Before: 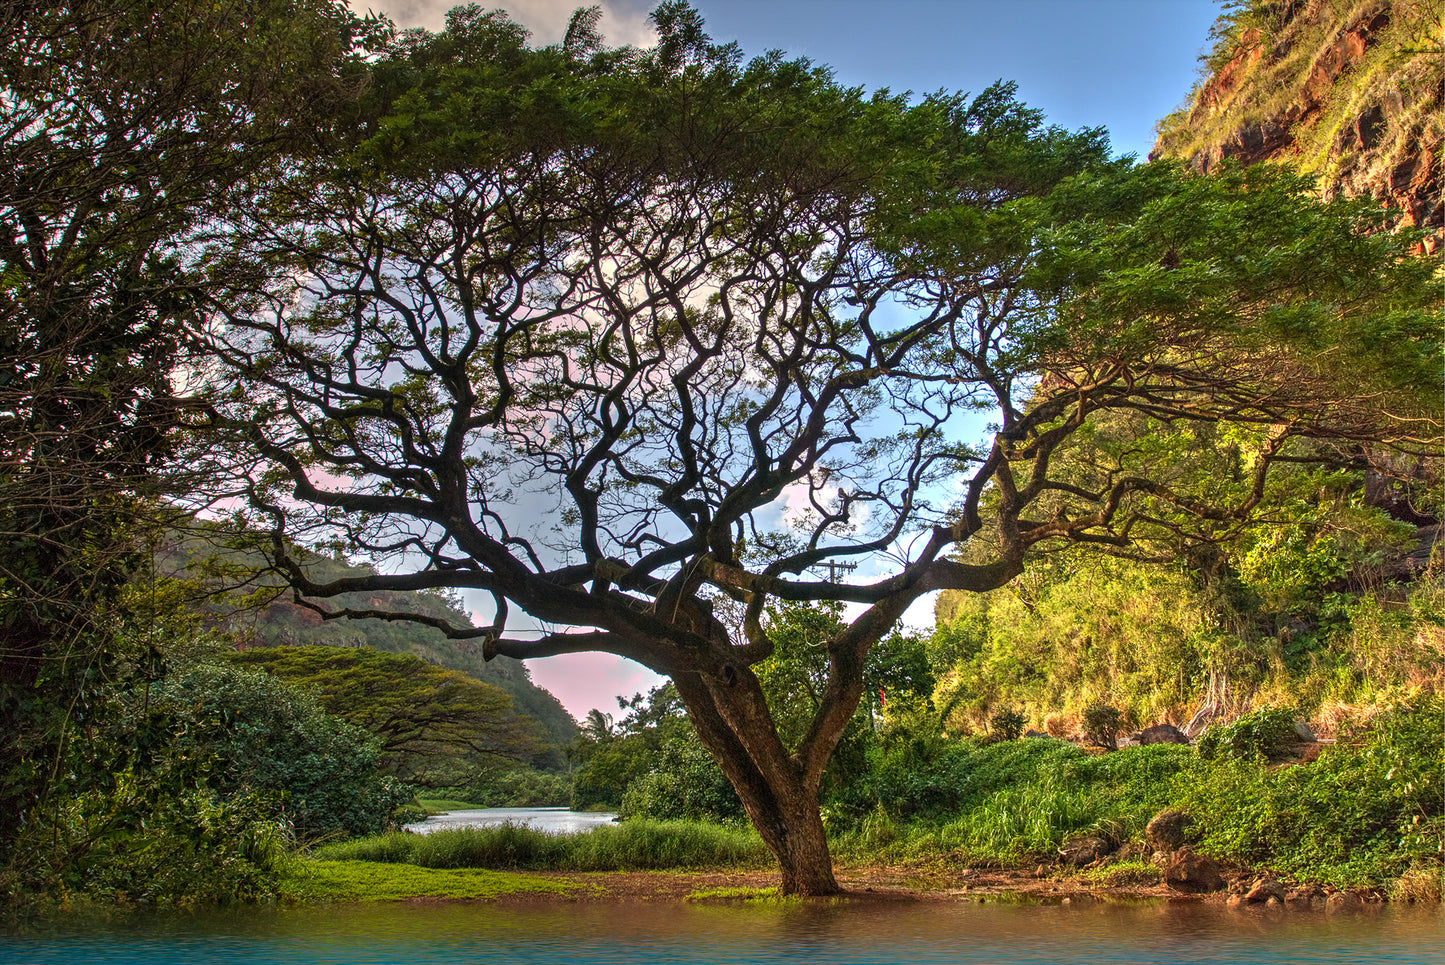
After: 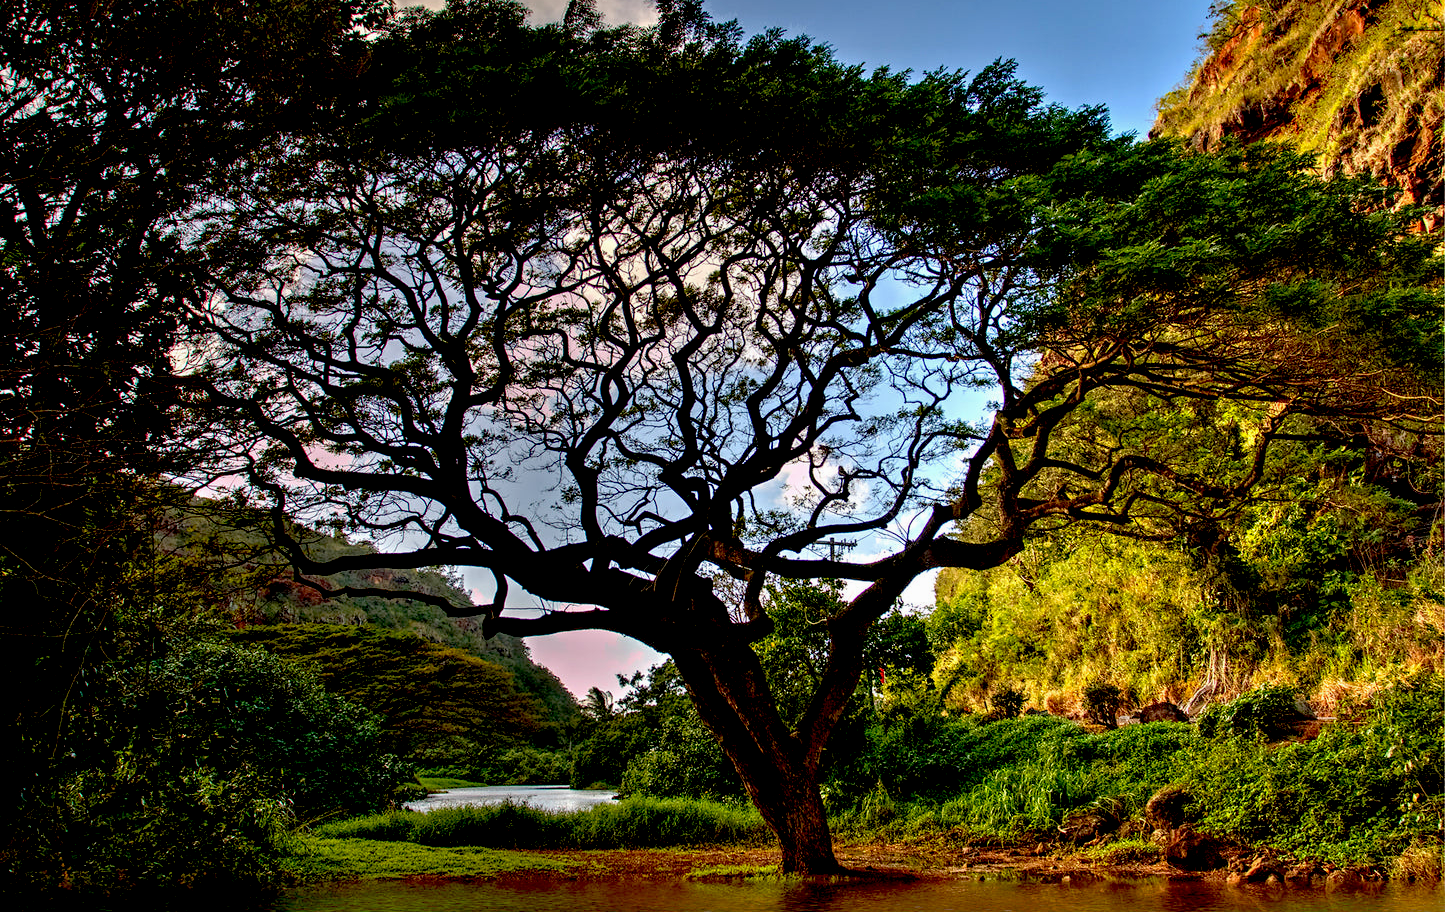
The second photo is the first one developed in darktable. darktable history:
crop and rotate: top 2.336%, bottom 3.131%
exposure: black level correction 0.056, exposure -0.035 EV, compensate highlight preservation false
